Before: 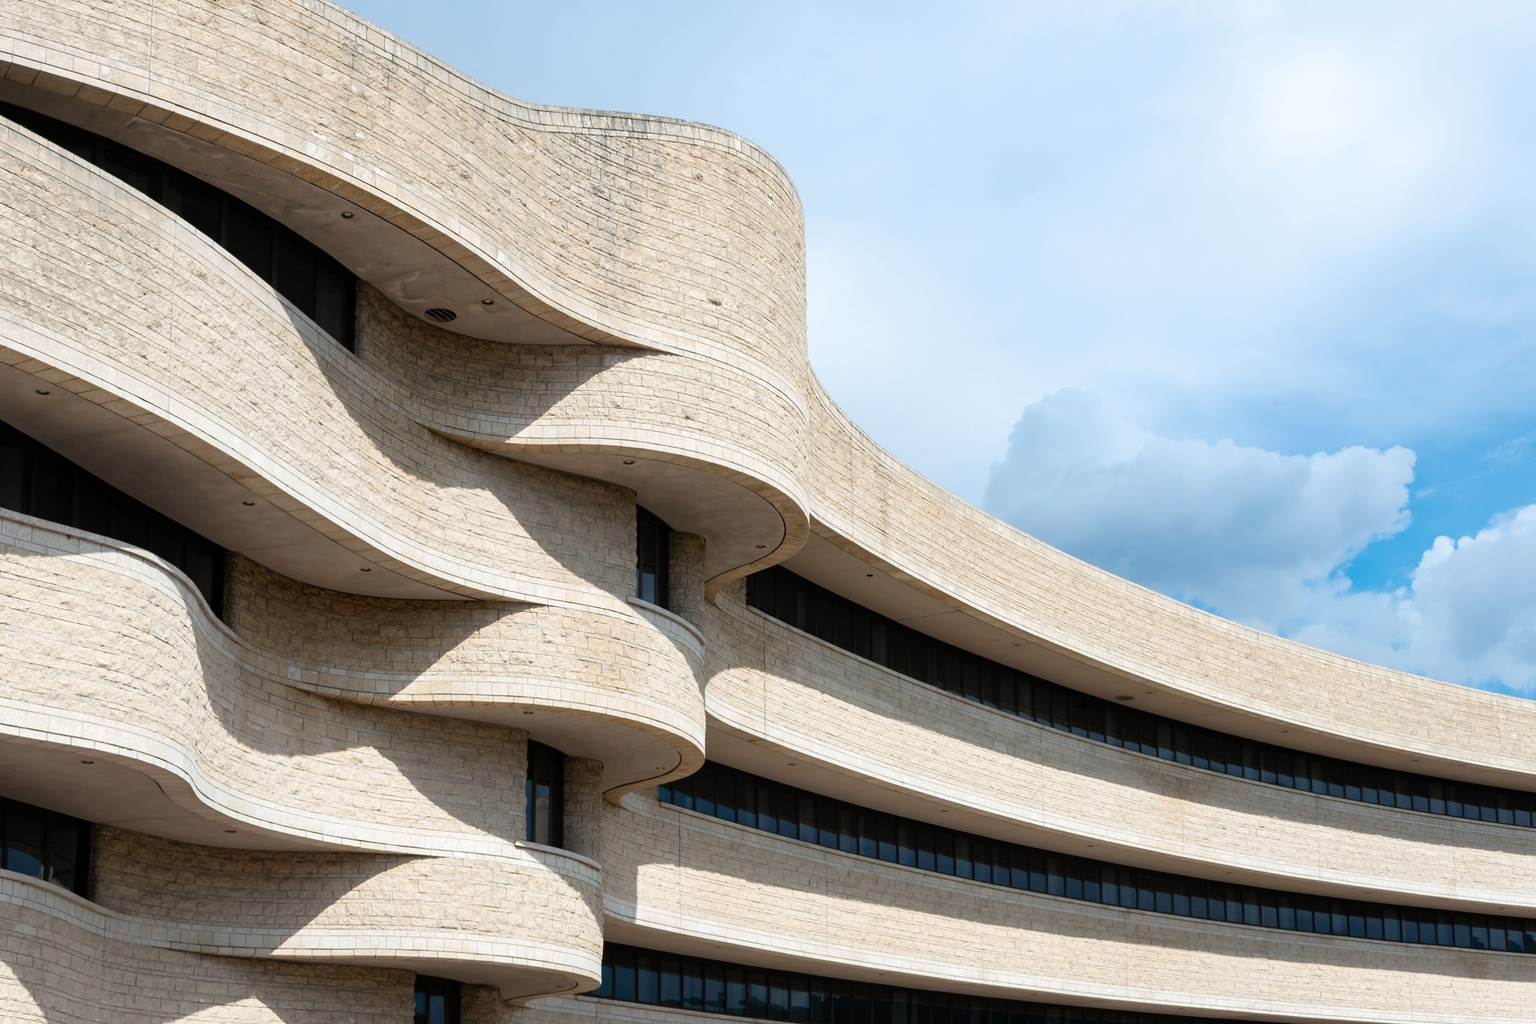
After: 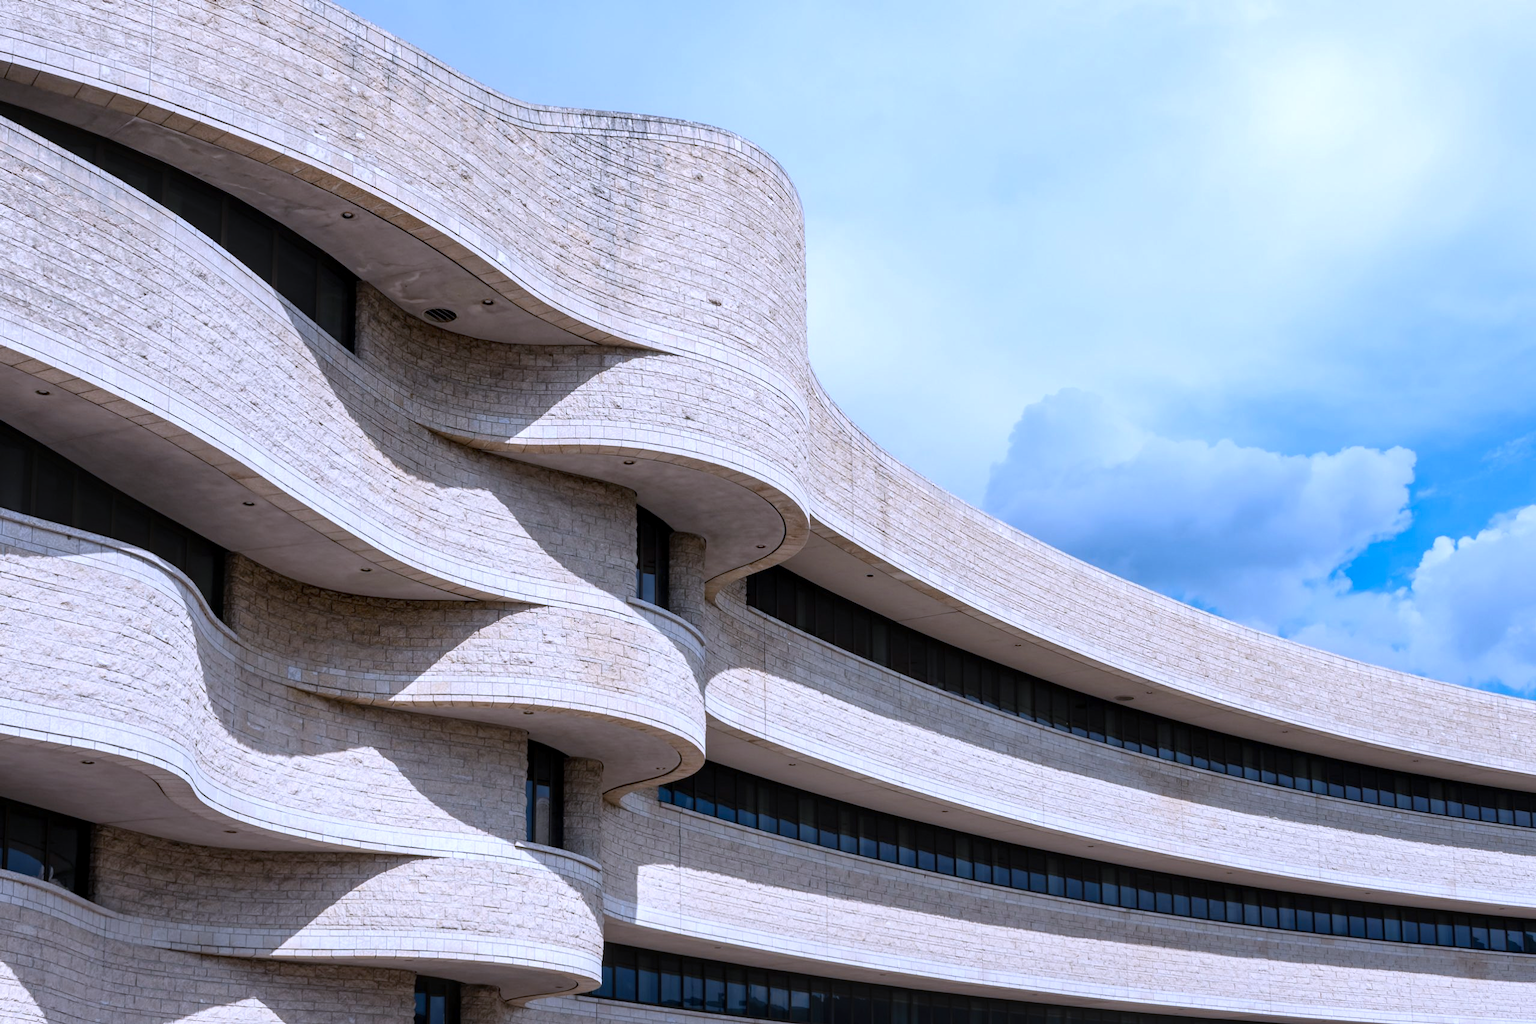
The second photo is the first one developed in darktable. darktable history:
local contrast: on, module defaults
color calibration: illuminant as shot in camera, x 0.379, y 0.396, temperature 4138.76 K
